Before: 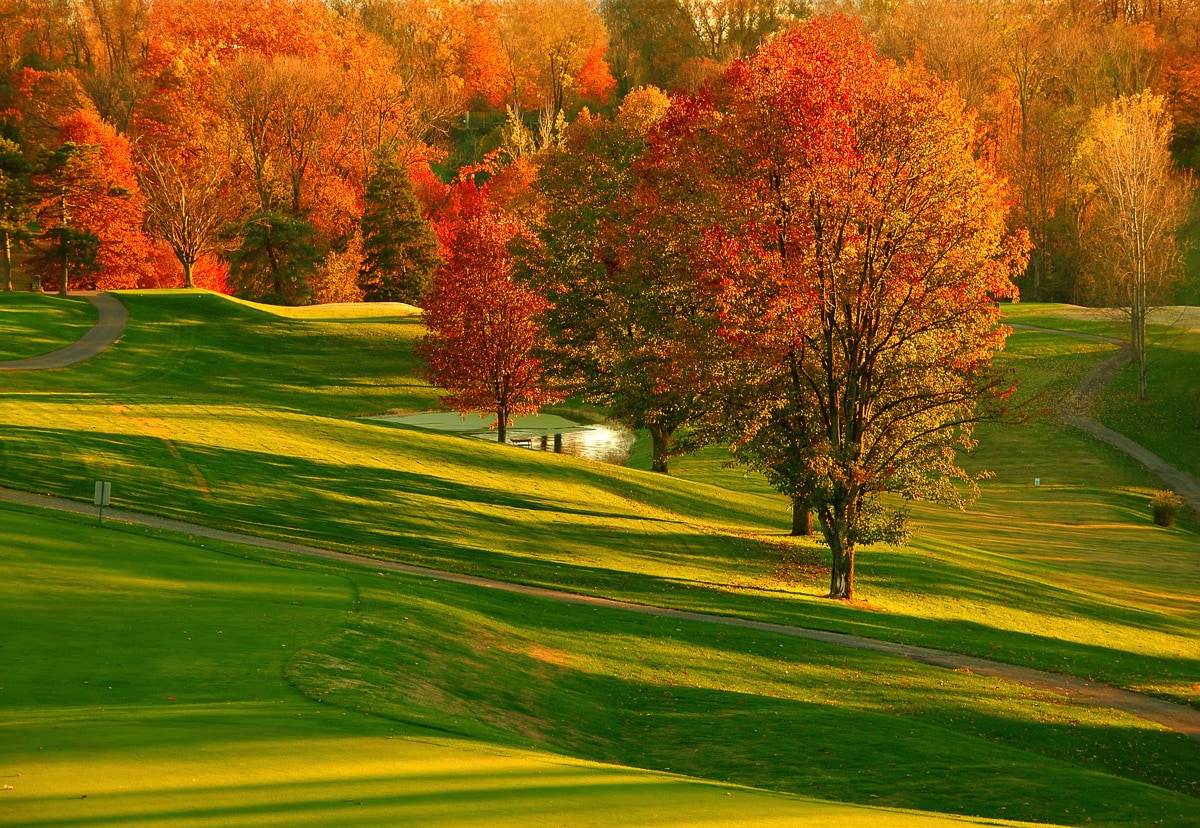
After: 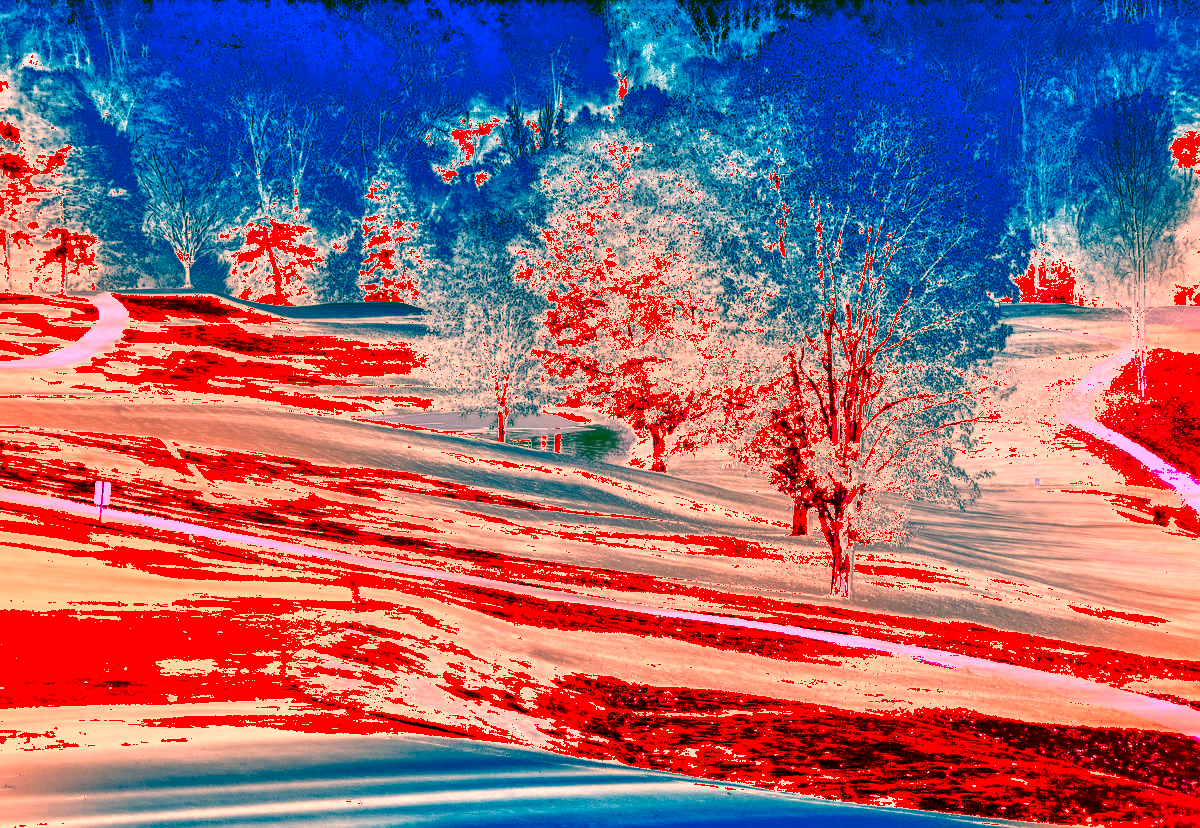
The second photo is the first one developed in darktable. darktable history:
white balance: red 8, blue 8
tone curve: curves: ch0 [(0, 0) (0.071, 0.047) (0.266, 0.26) (0.483, 0.554) (0.753, 0.811) (1, 0.983)]; ch1 [(0, 0) (0.346, 0.307) (0.408, 0.369) (0.463, 0.443) (0.482, 0.493) (0.502, 0.5) (0.517, 0.502) (0.55, 0.548) (0.597, 0.624) (0.651, 0.698) (1, 1)]; ch2 [(0, 0) (0.346, 0.34) (0.434, 0.46) (0.485, 0.494) (0.5, 0.494) (0.517, 0.506) (0.535, 0.529) (0.583, 0.611) (0.625, 0.666) (1, 1)], color space Lab, independent channels, preserve colors none
local contrast: detail 140%
shadows and highlights: shadows 32.83, highlights -47.7, soften with gaussian
